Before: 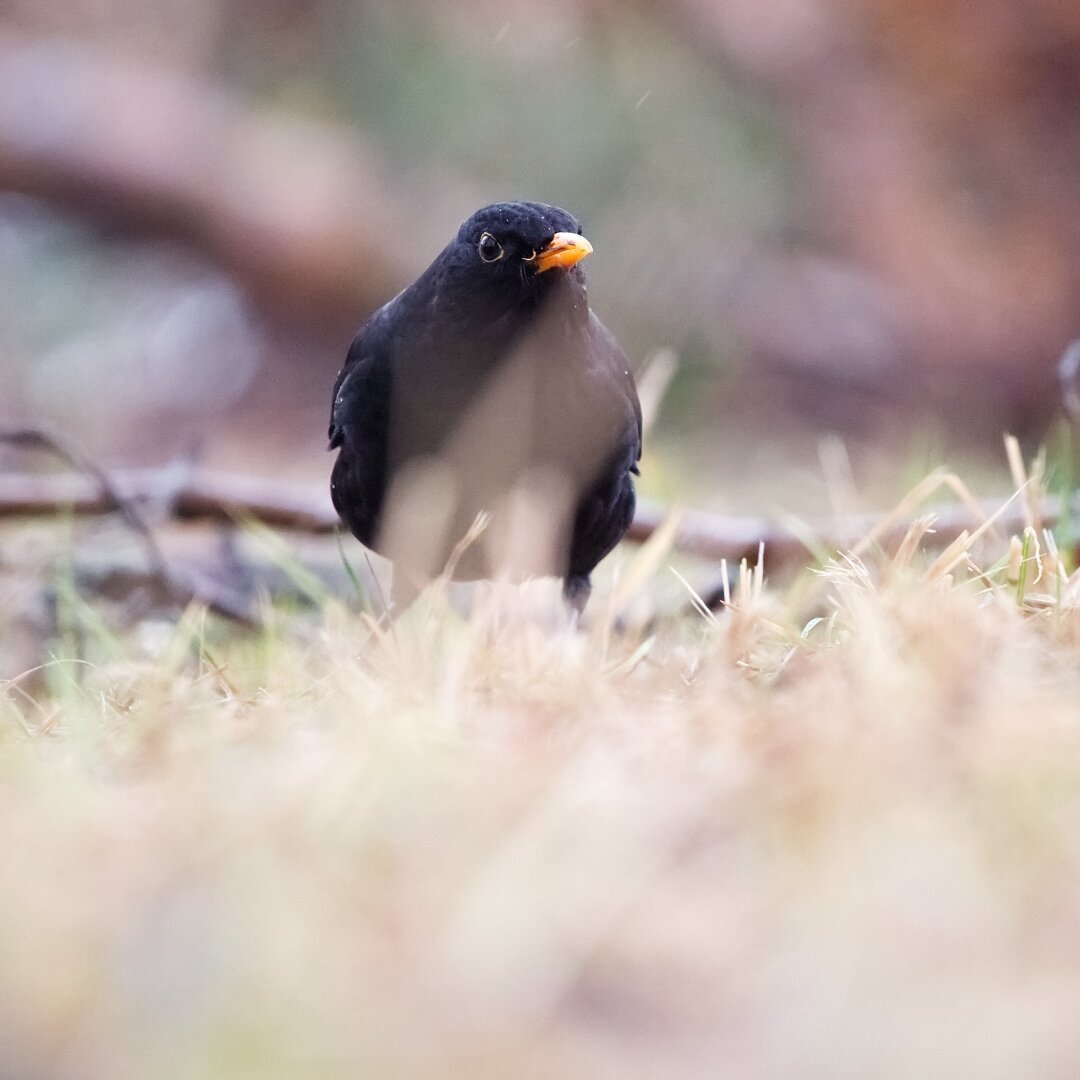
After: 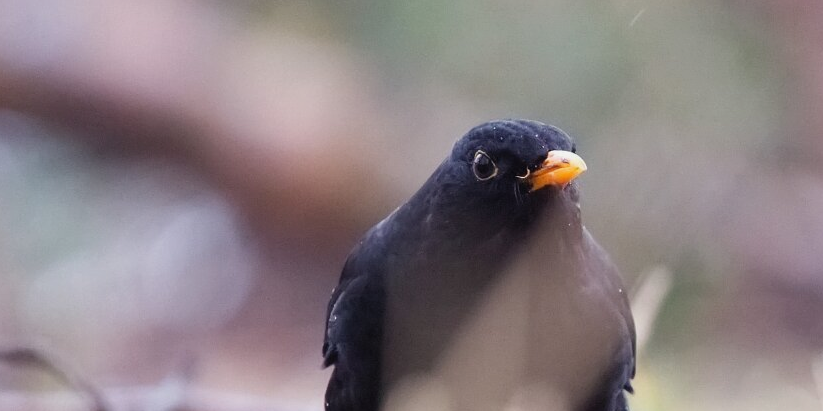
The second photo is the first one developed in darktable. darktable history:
crop: left 0.579%, top 7.627%, right 23.167%, bottom 54.275%
contrast equalizer: octaves 7, y [[0.6 ×6], [0.55 ×6], [0 ×6], [0 ×6], [0 ×6]], mix -0.3
exposure: compensate highlight preservation false
